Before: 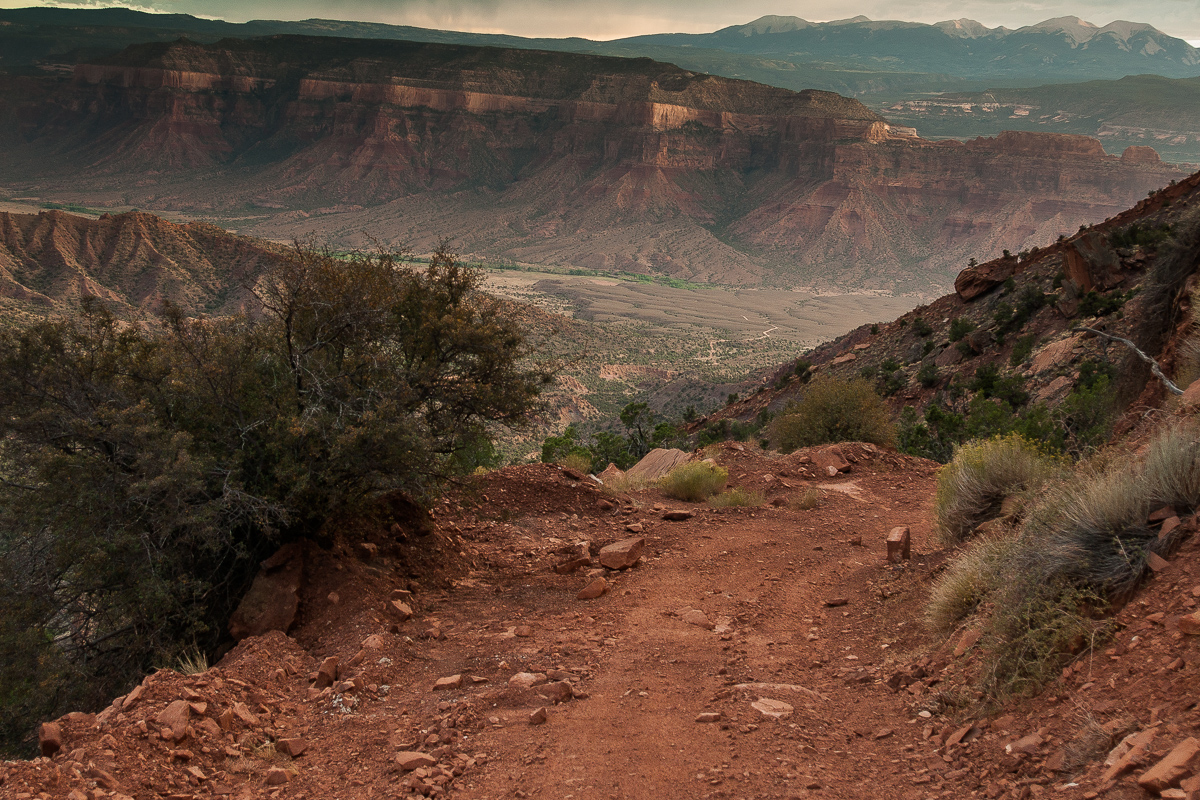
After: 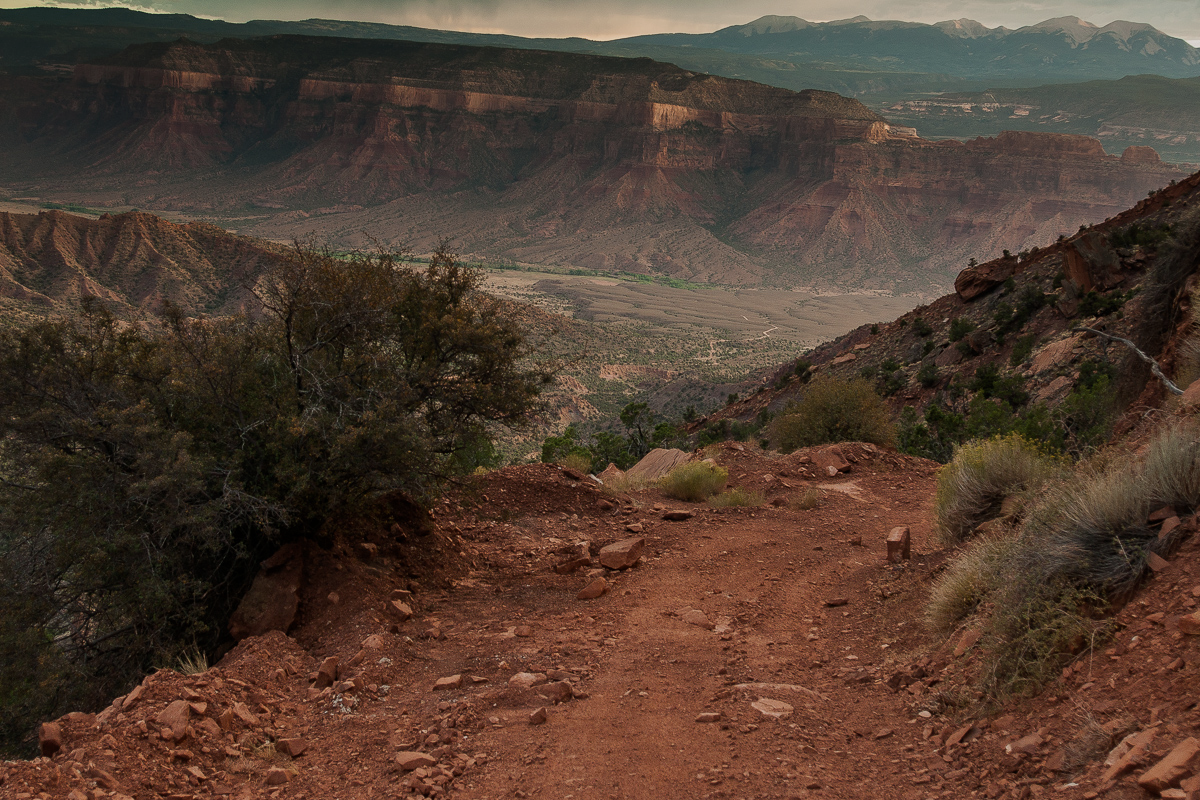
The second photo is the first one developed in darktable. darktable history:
exposure: exposure -0.43 EV, compensate highlight preservation false
